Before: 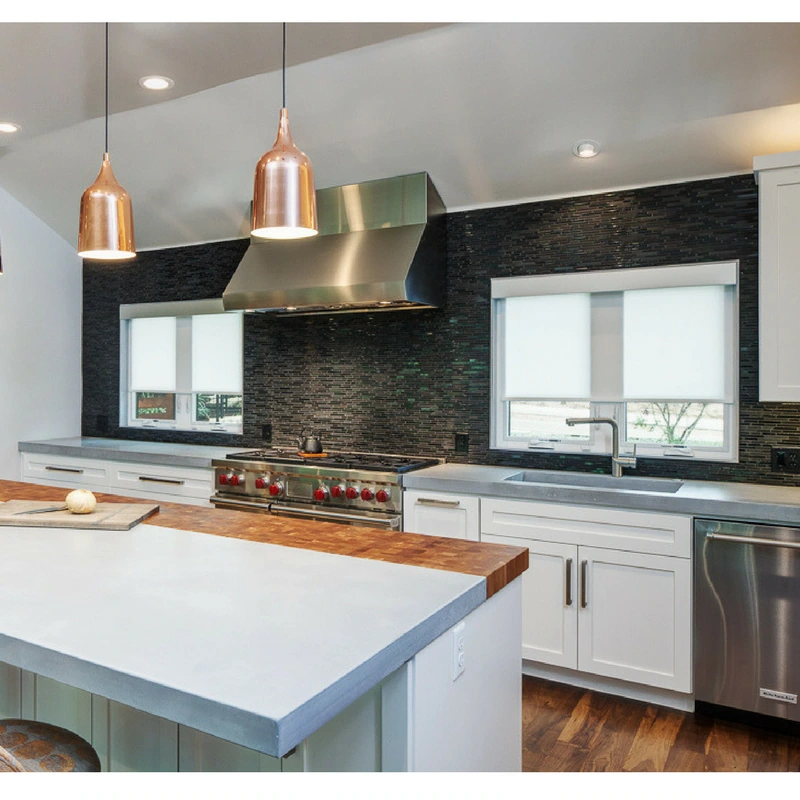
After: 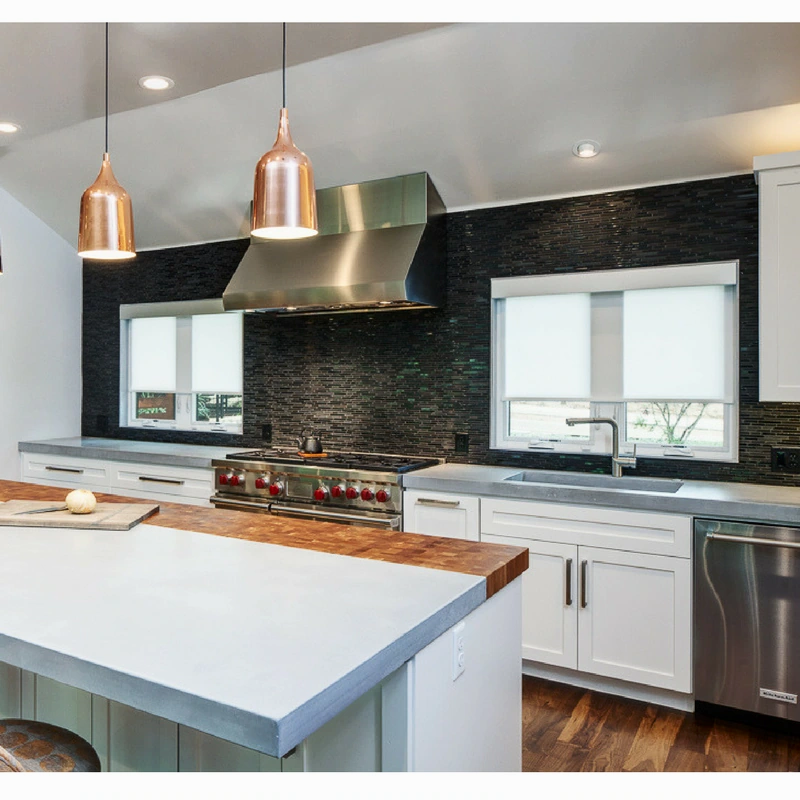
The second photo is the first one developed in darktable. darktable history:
contrast brightness saturation: contrast 0.14
exposure: exposure -0.048 EV, compensate highlight preservation false
